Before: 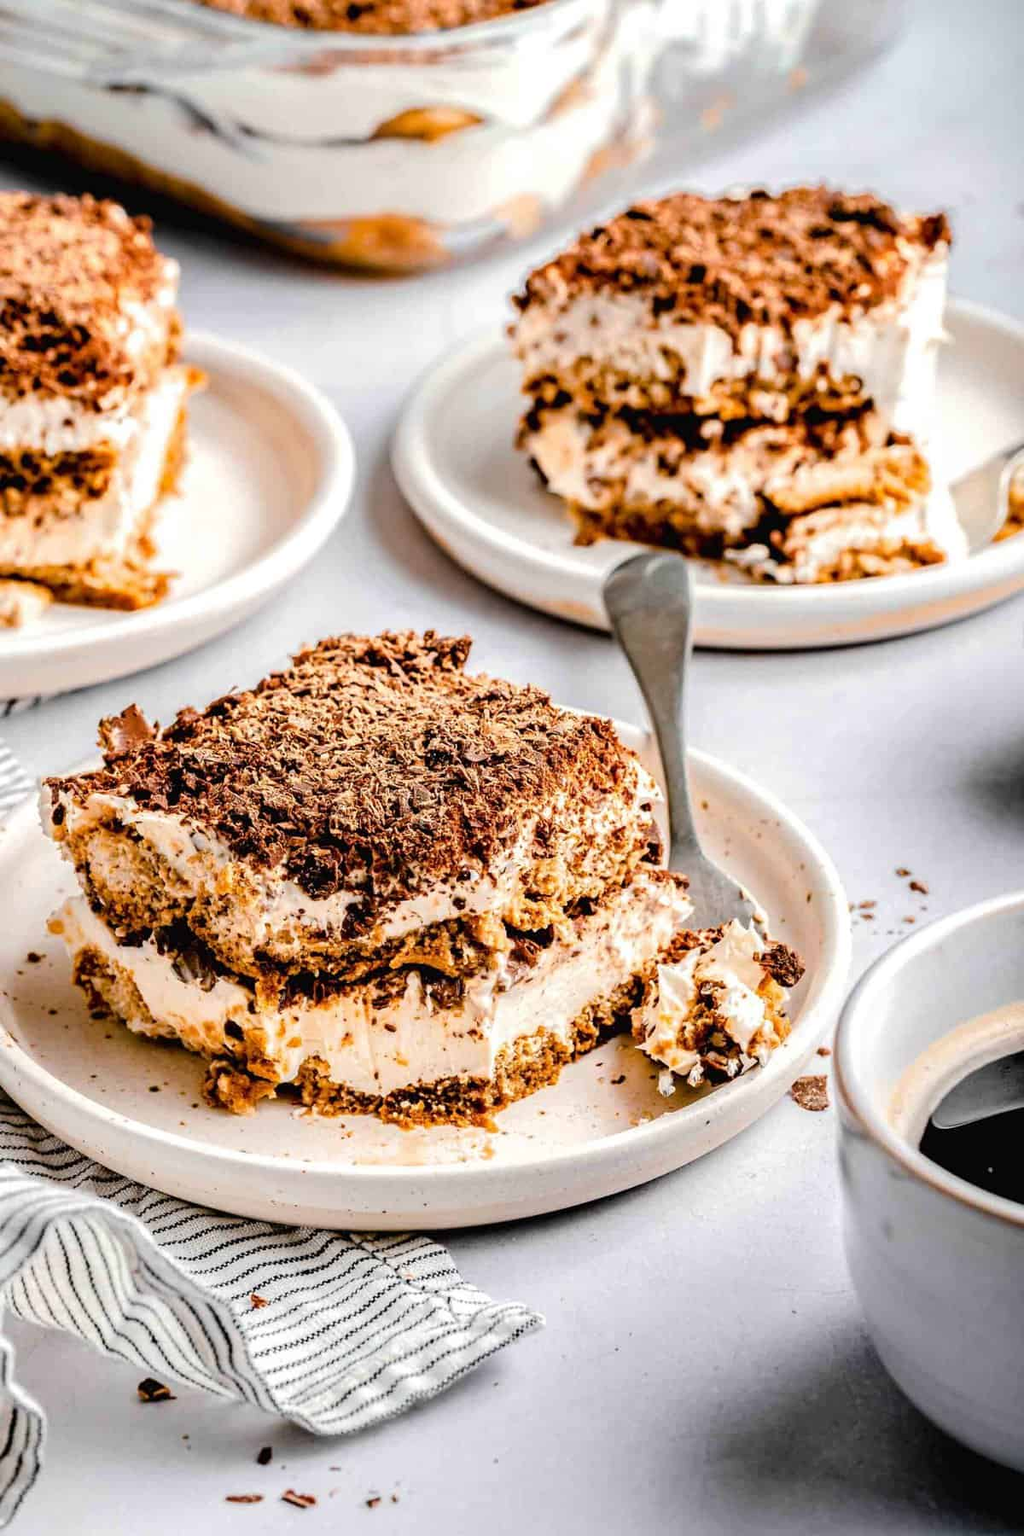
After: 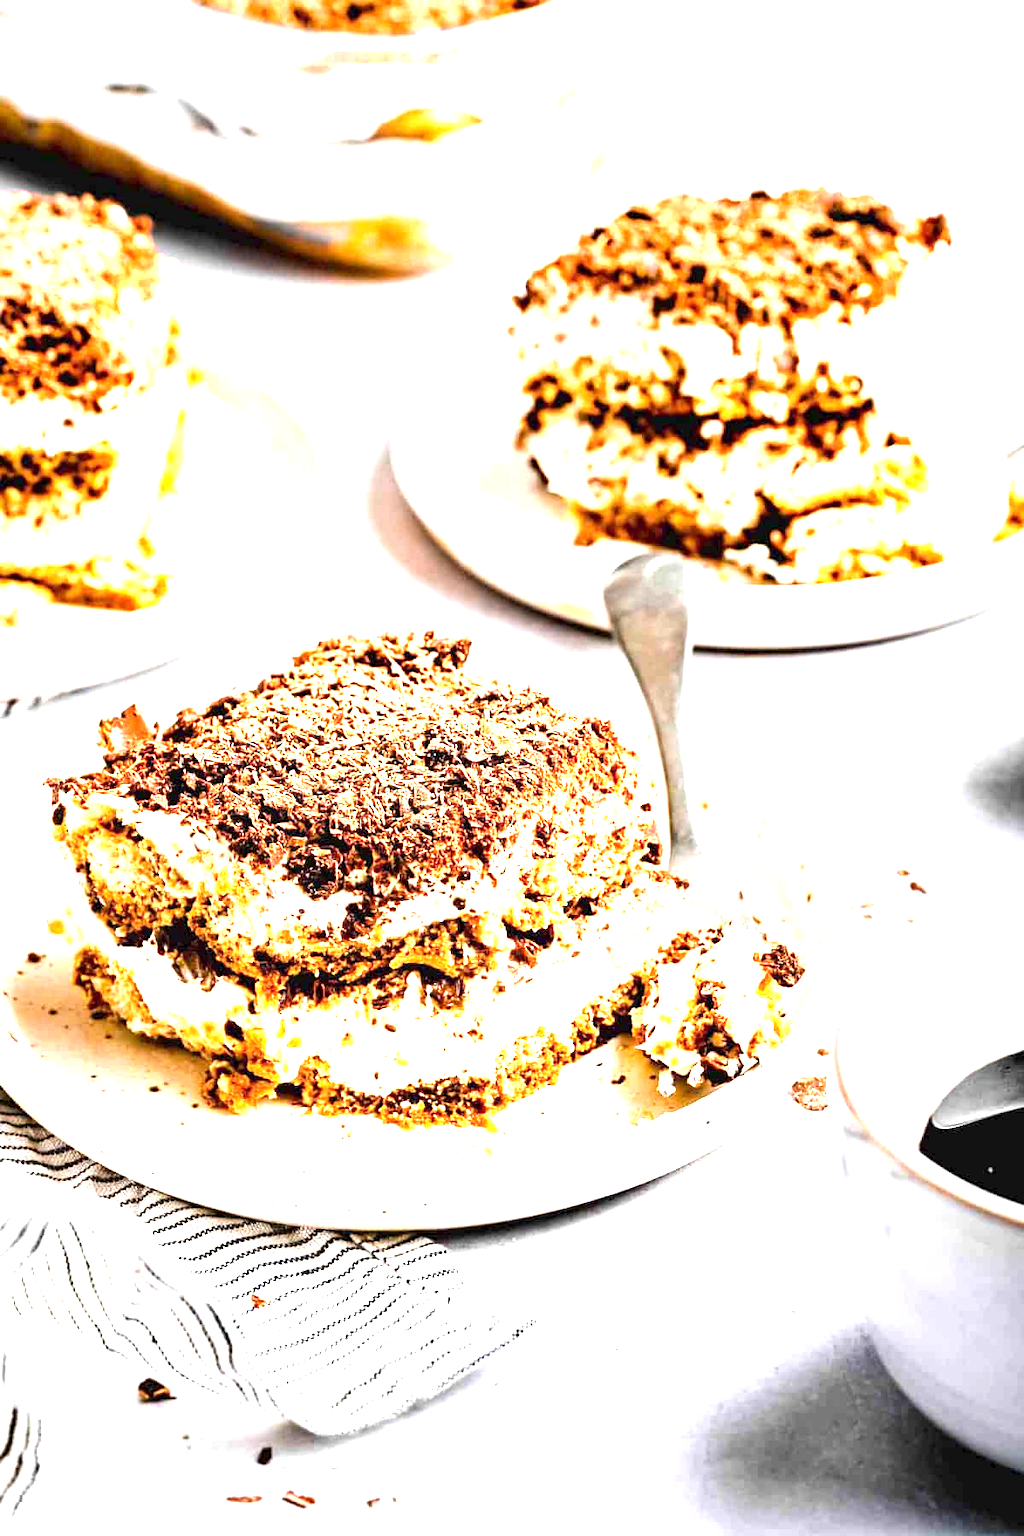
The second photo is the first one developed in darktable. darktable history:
exposure: black level correction 0.001, exposure 1.823 EV, compensate highlight preservation false
